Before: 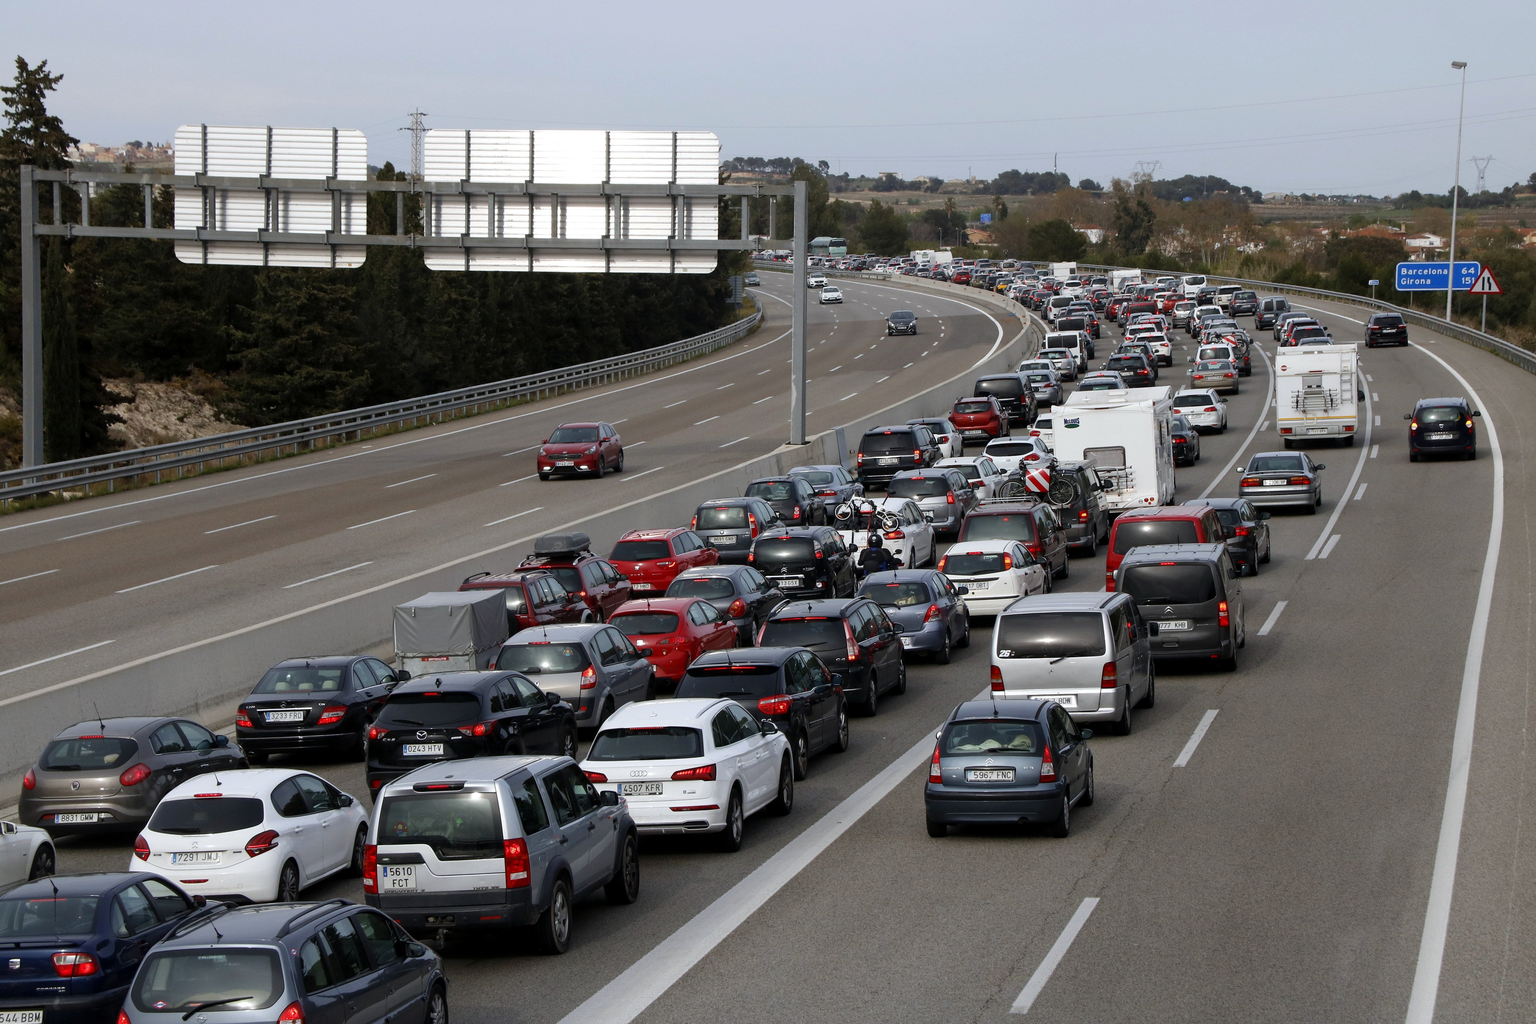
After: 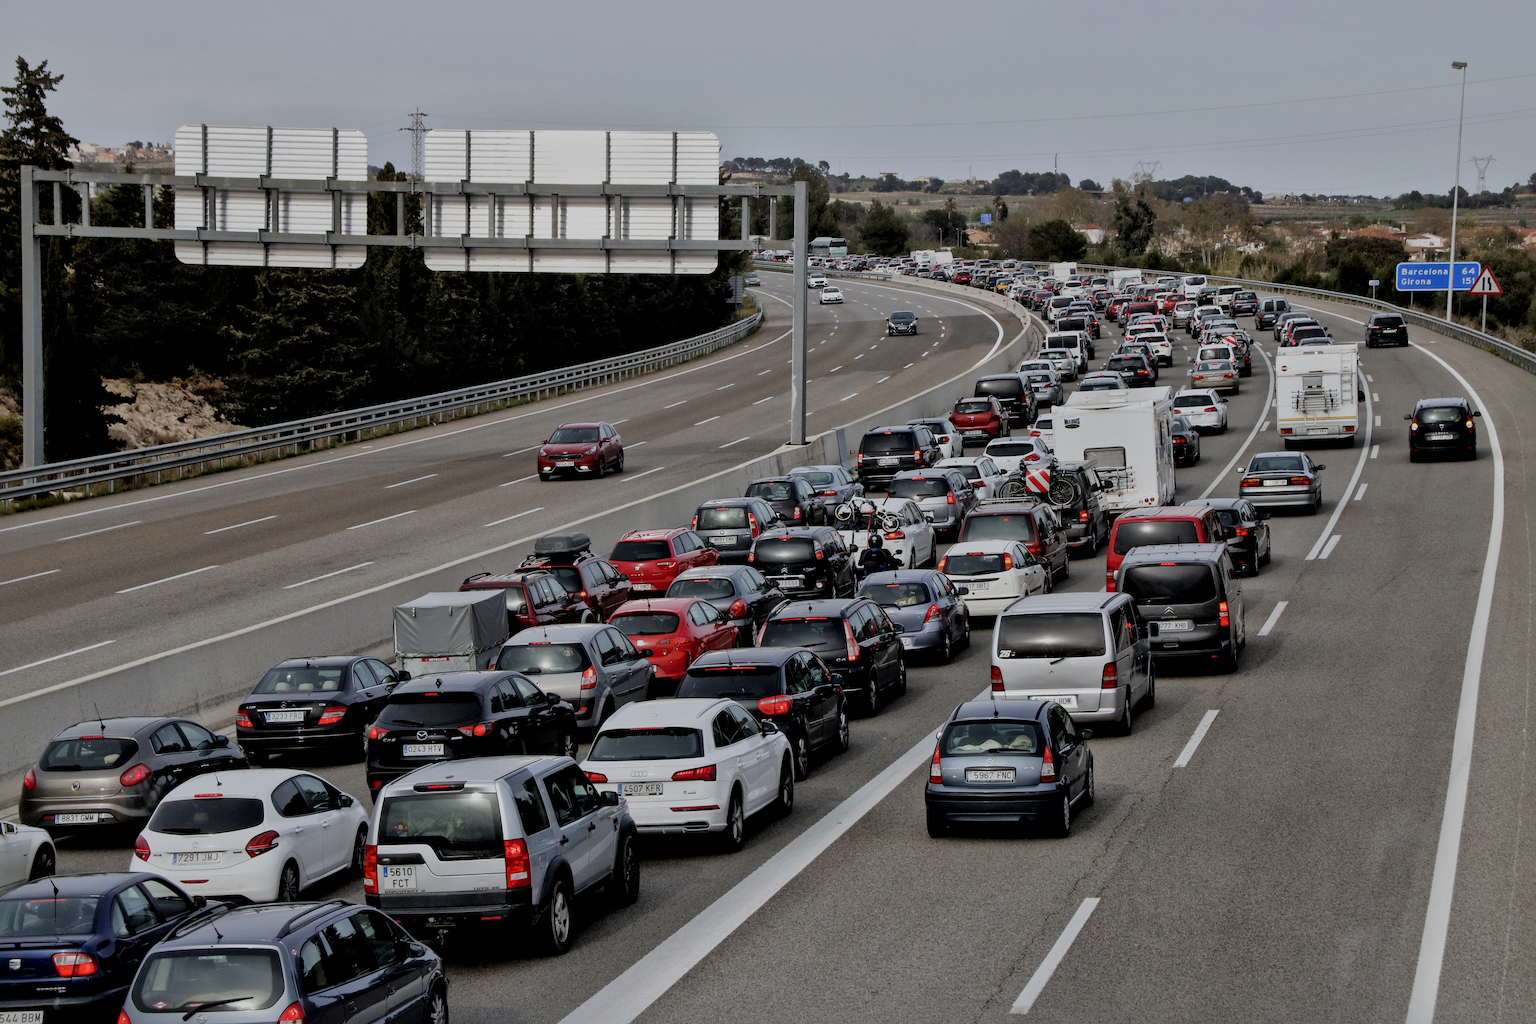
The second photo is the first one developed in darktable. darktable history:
exposure: exposure -0.14 EV, compensate highlight preservation false
shadows and highlights: on, module defaults
local contrast: mode bilateral grid, contrast 20, coarseness 50, detail 161%, midtone range 0.2
filmic rgb: black relative exposure -7.18 EV, white relative exposure 5.37 EV, hardness 3.02, iterations of high-quality reconstruction 0
